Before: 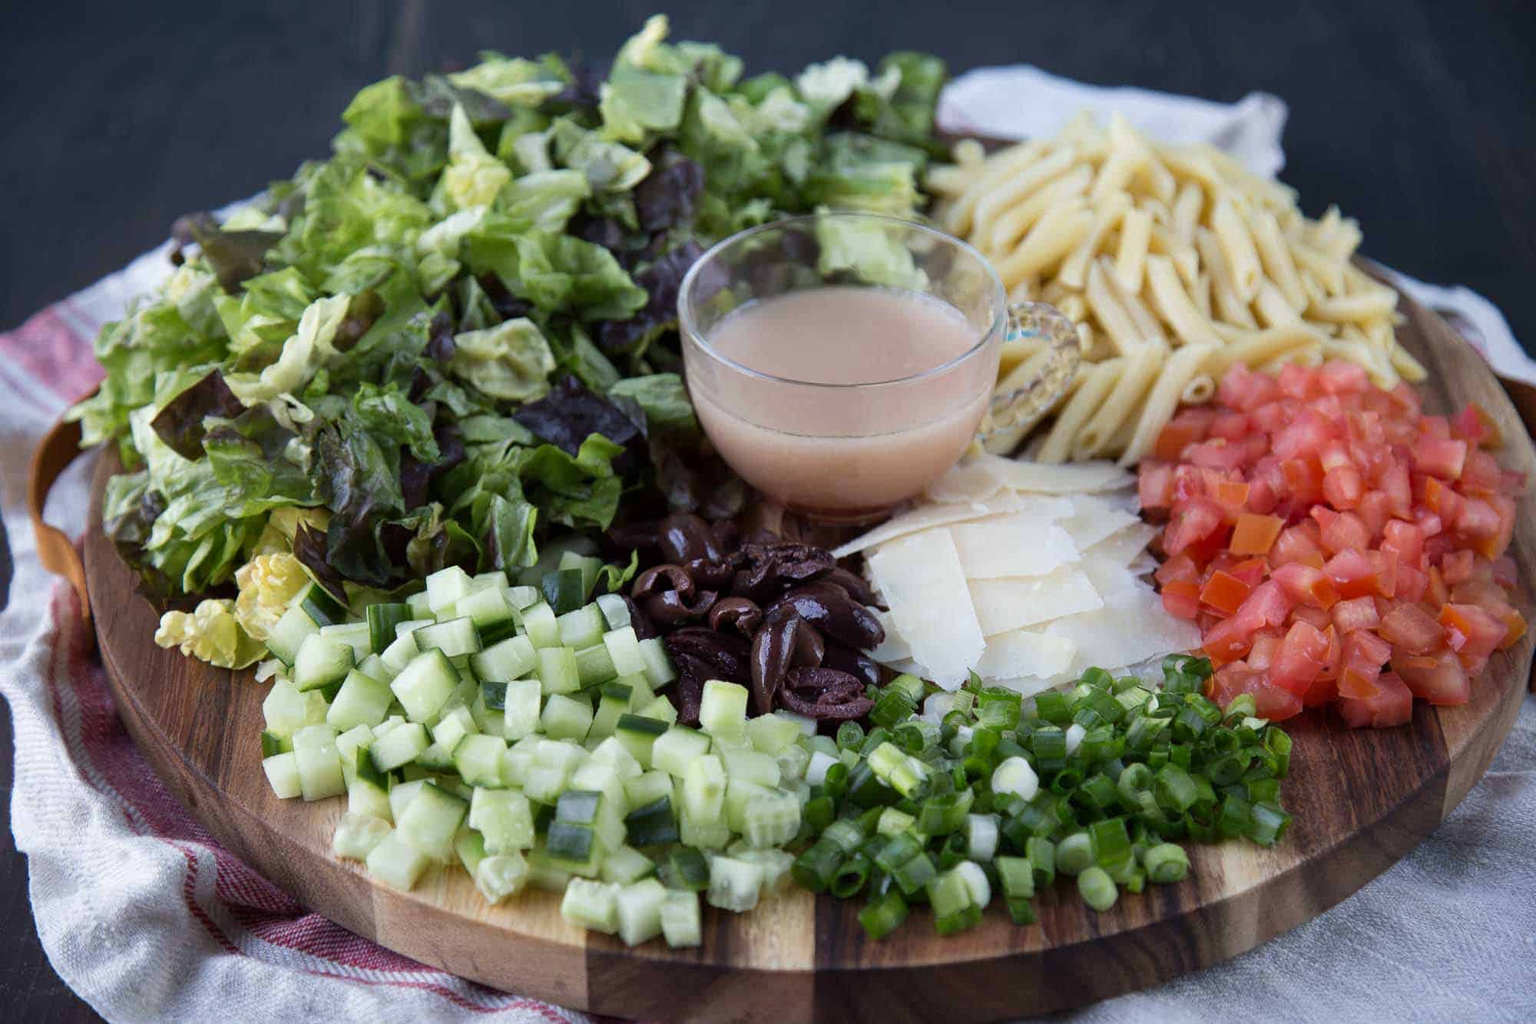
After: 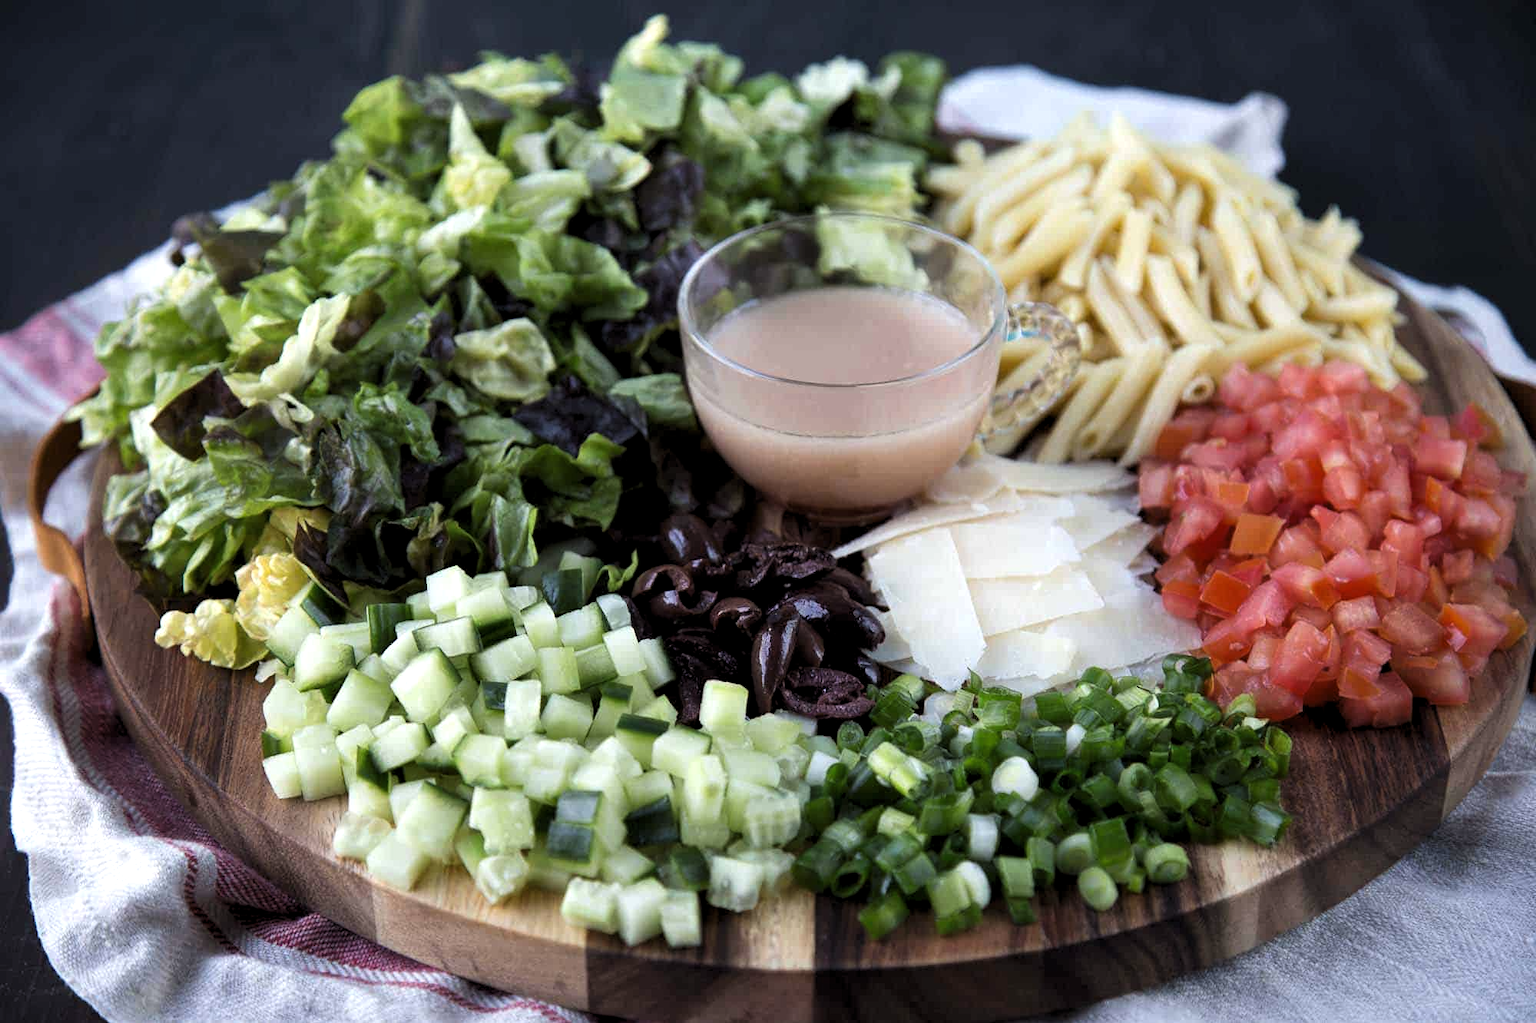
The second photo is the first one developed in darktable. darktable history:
levels: levels [0.052, 0.496, 0.908]
